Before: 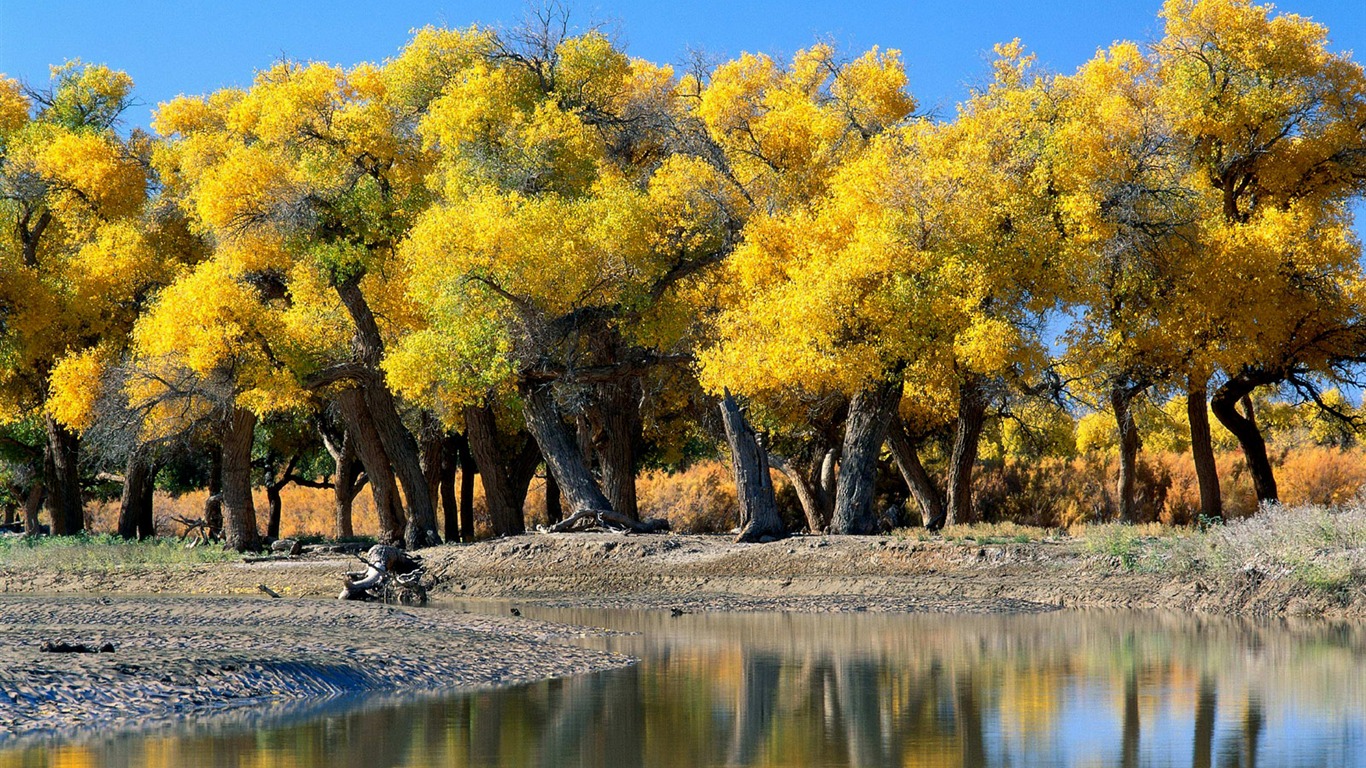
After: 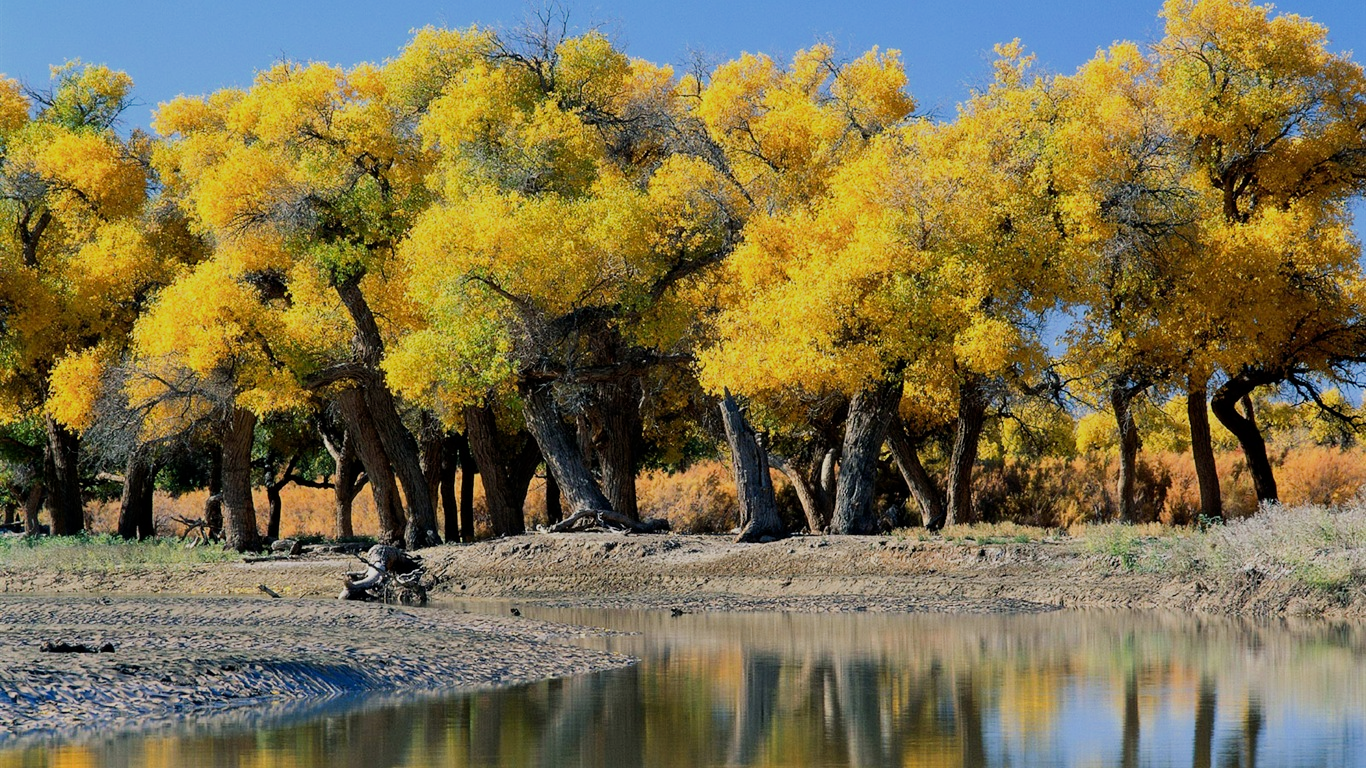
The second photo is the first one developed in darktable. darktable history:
filmic rgb: black relative exposure -16 EV, white relative exposure 4.94 EV, threshold 5.98 EV, hardness 6.19, enable highlight reconstruction true
